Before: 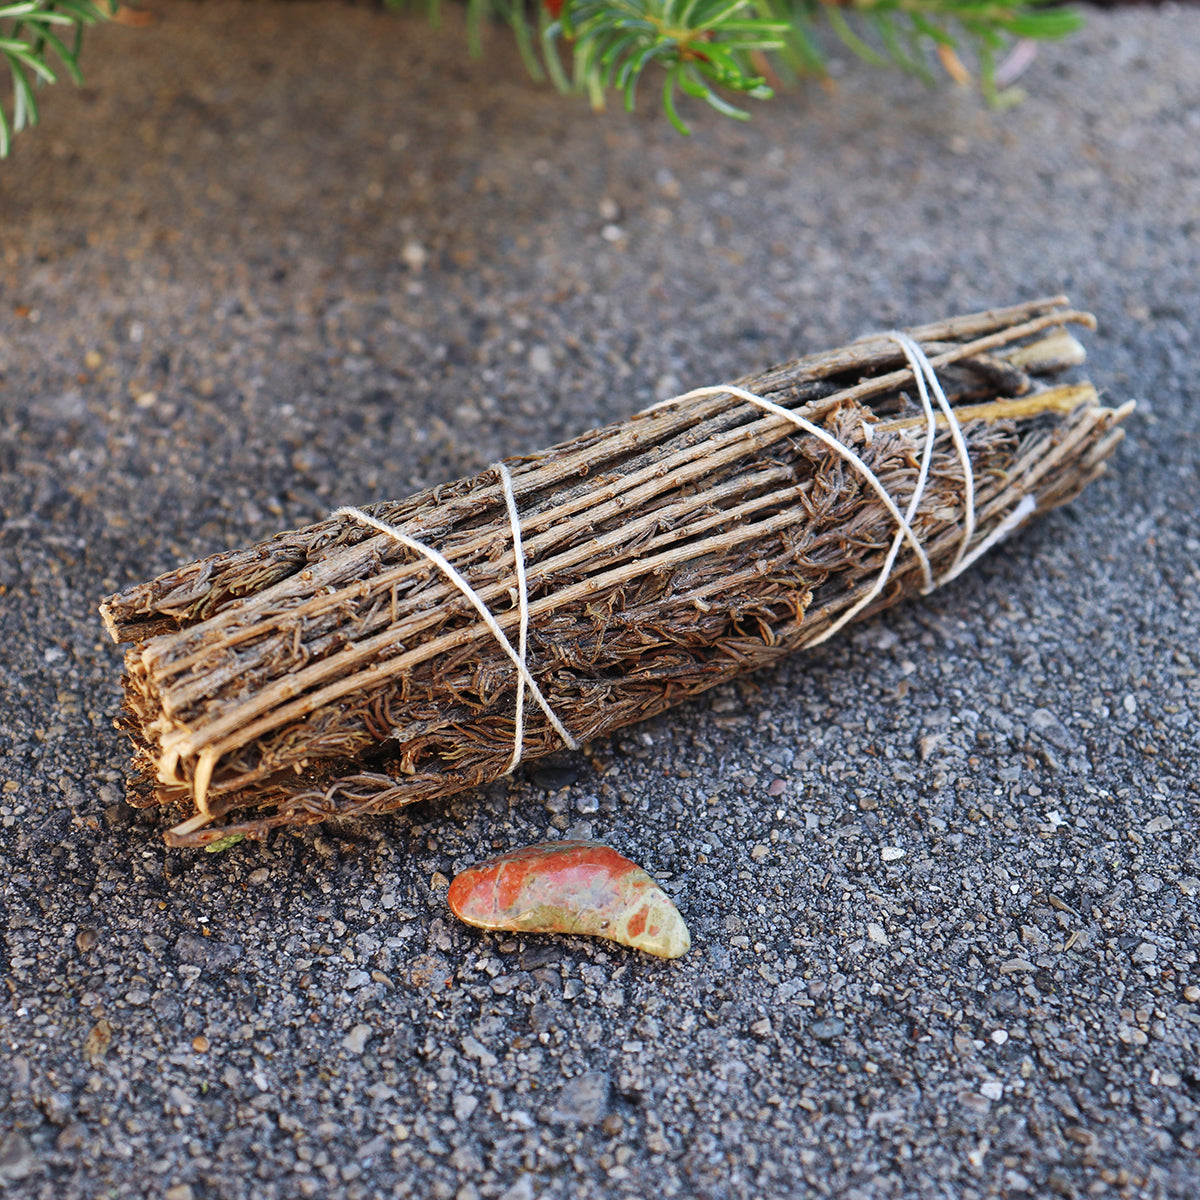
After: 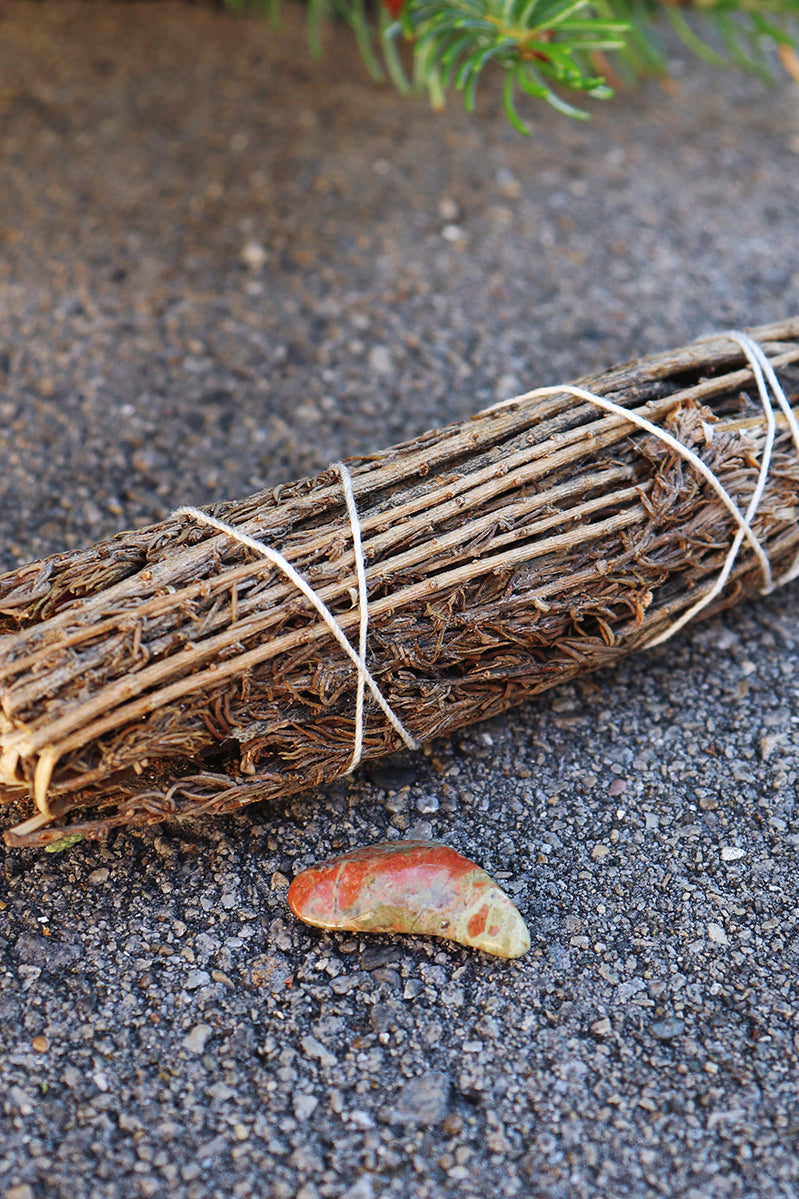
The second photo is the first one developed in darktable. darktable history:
crop and rotate: left 13.37%, right 19.991%
